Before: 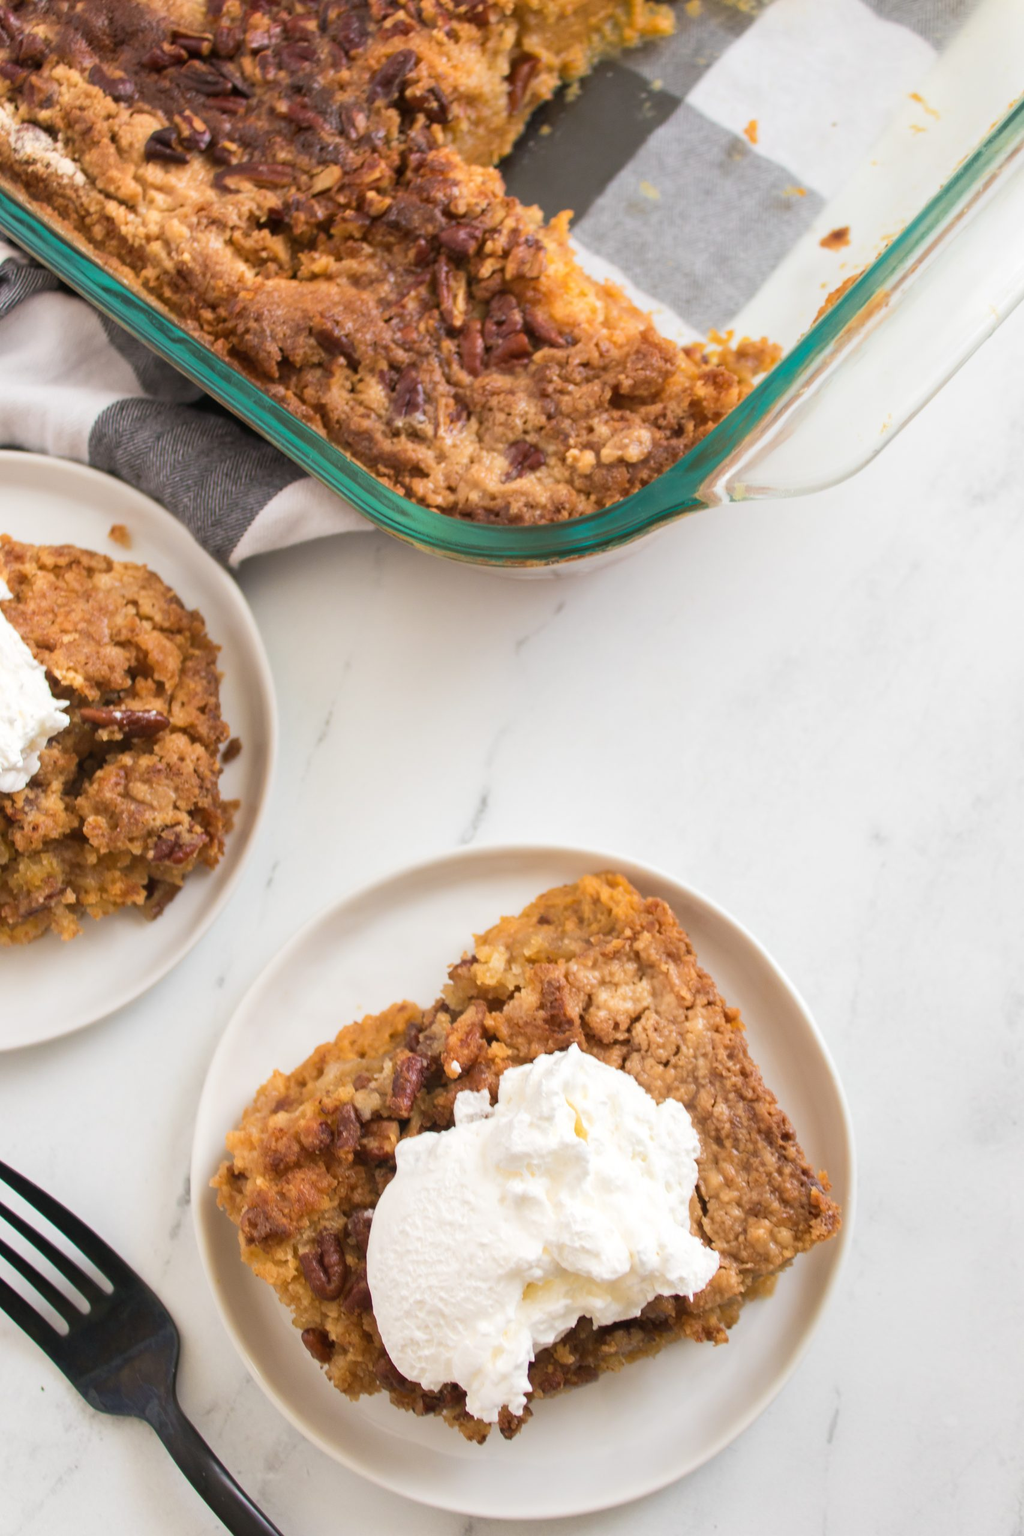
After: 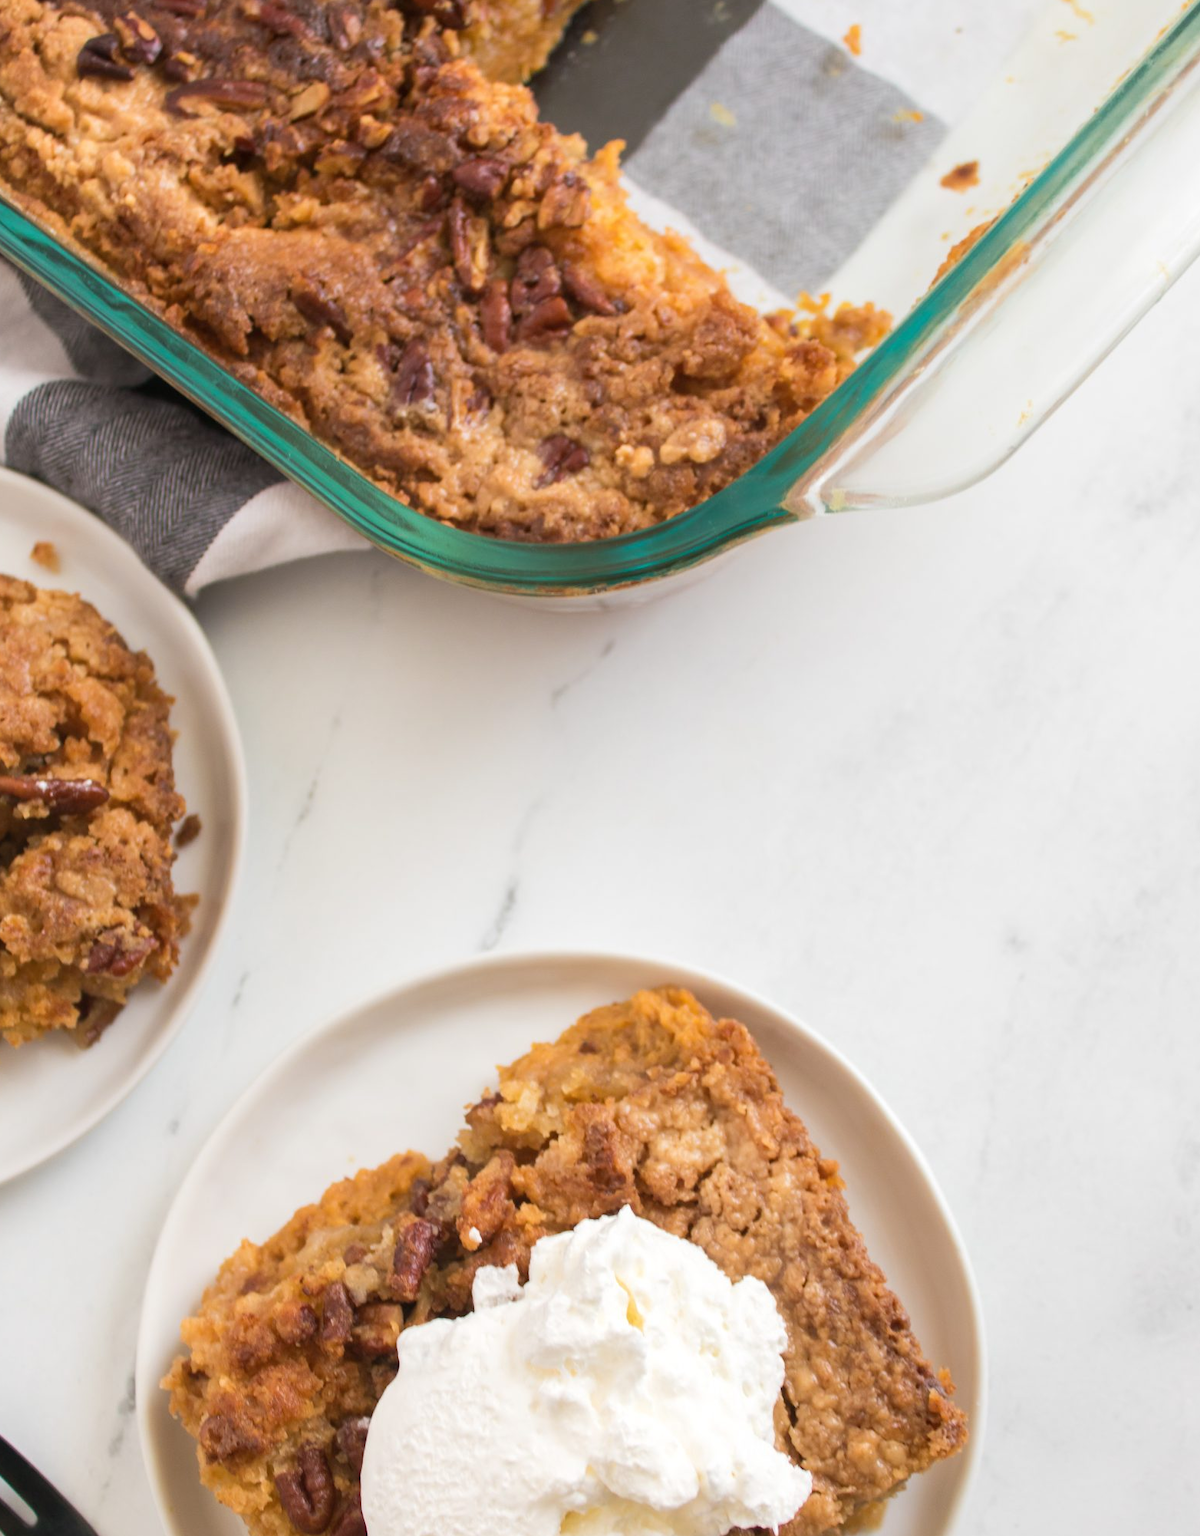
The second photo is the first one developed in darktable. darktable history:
crop: left 8.305%, top 6.596%, bottom 15.199%
